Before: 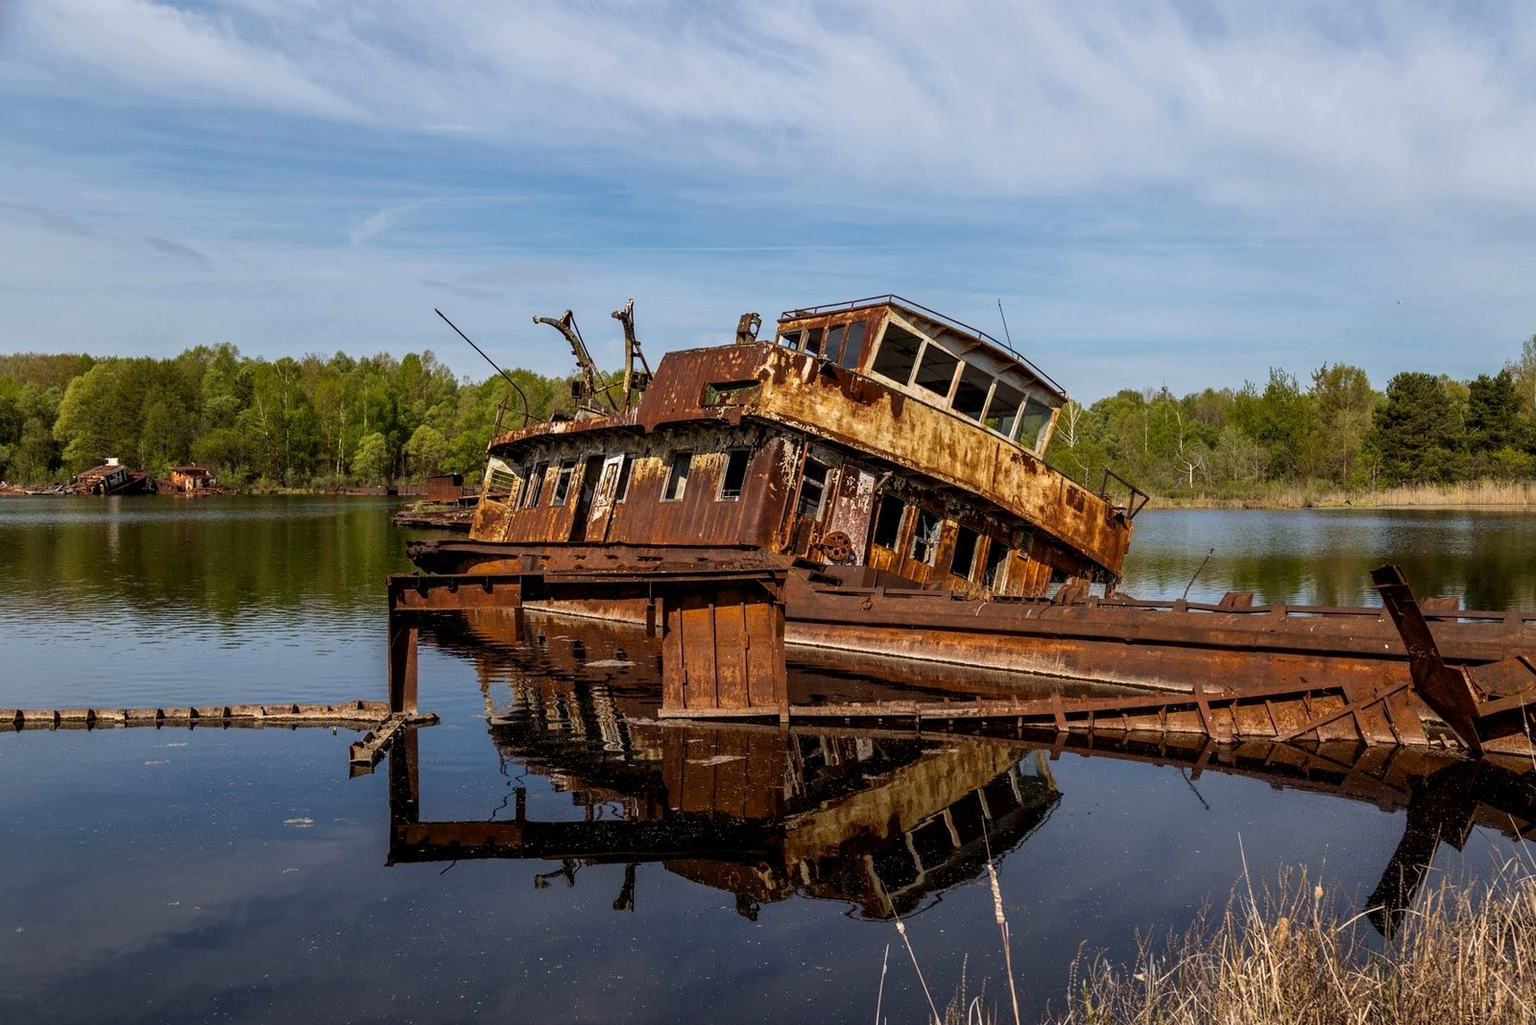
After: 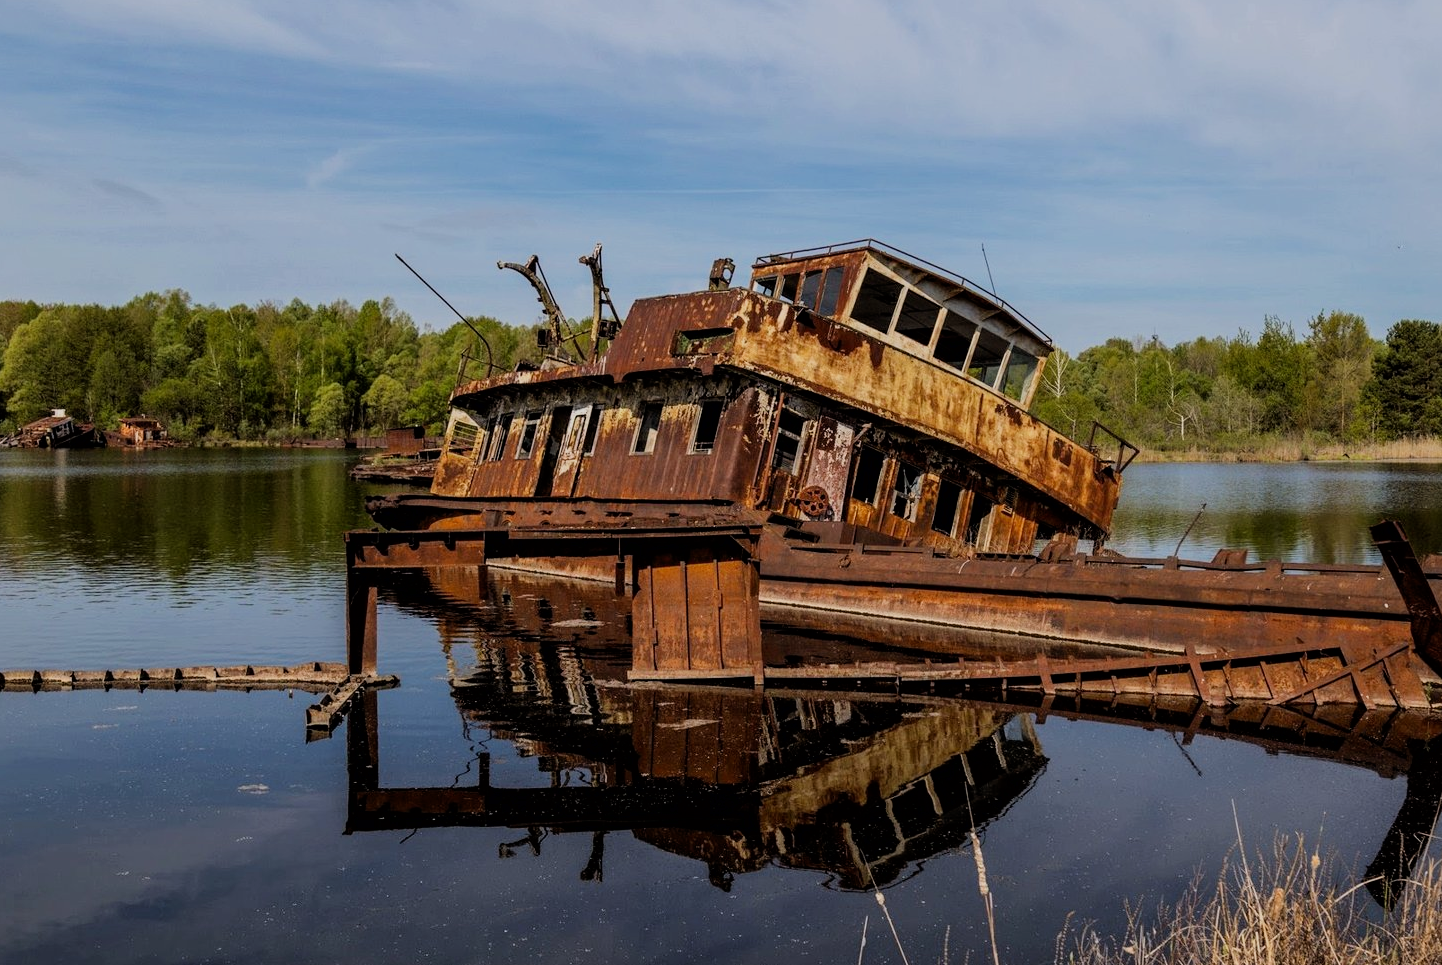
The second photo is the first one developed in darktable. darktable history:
filmic rgb: black relative exposure -7.65 EV, white relative exposure 4.56 EV, hardness 3.61, color science v6 (2022)
crop: left 3.627%, top 6.388%, right 6.234%, bottom 3.23%
